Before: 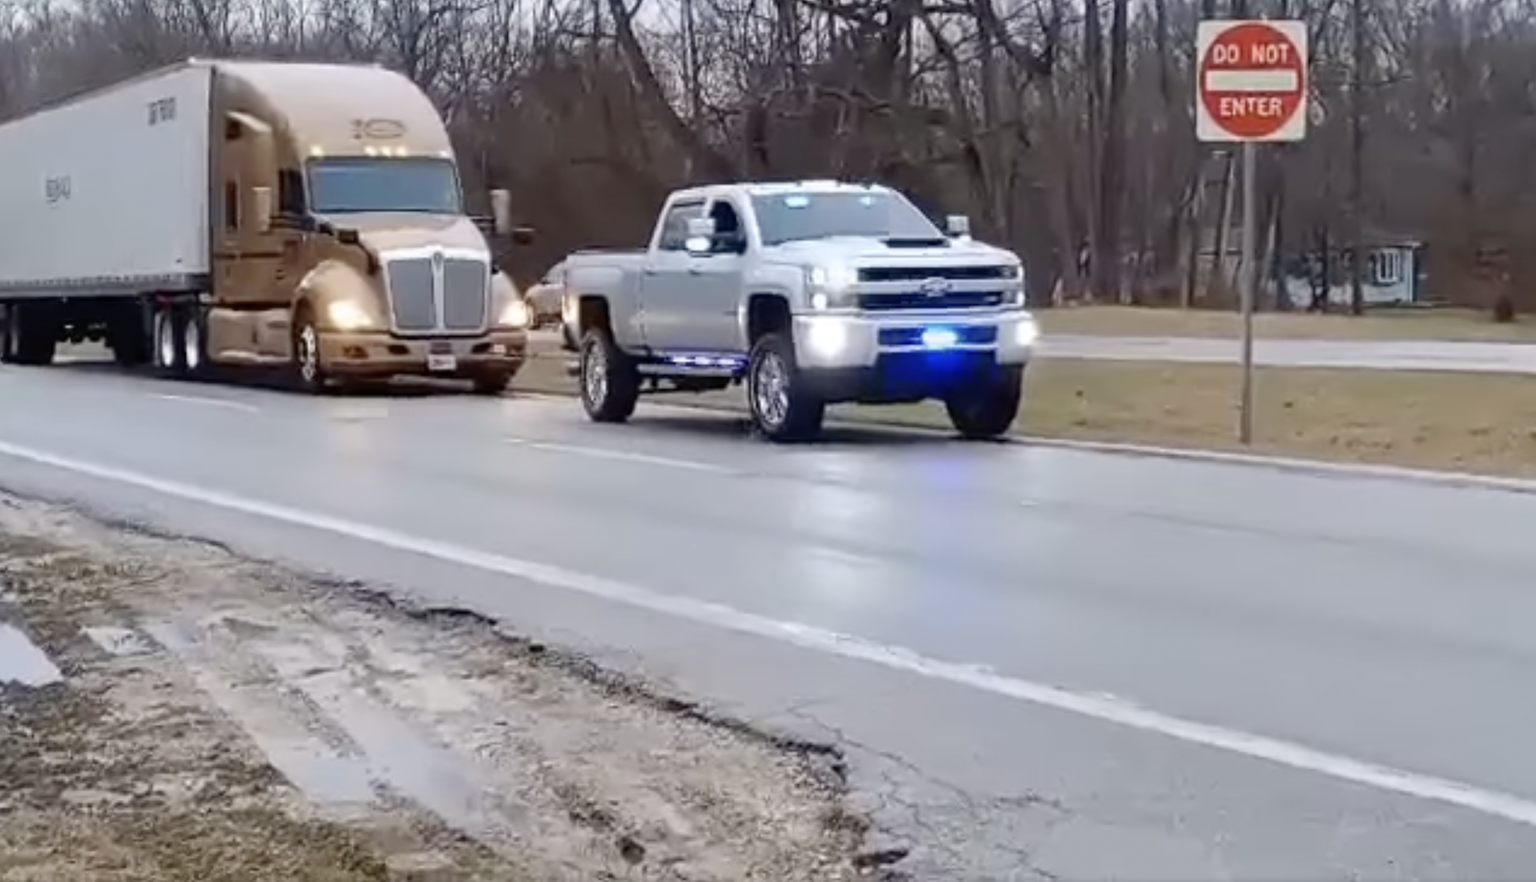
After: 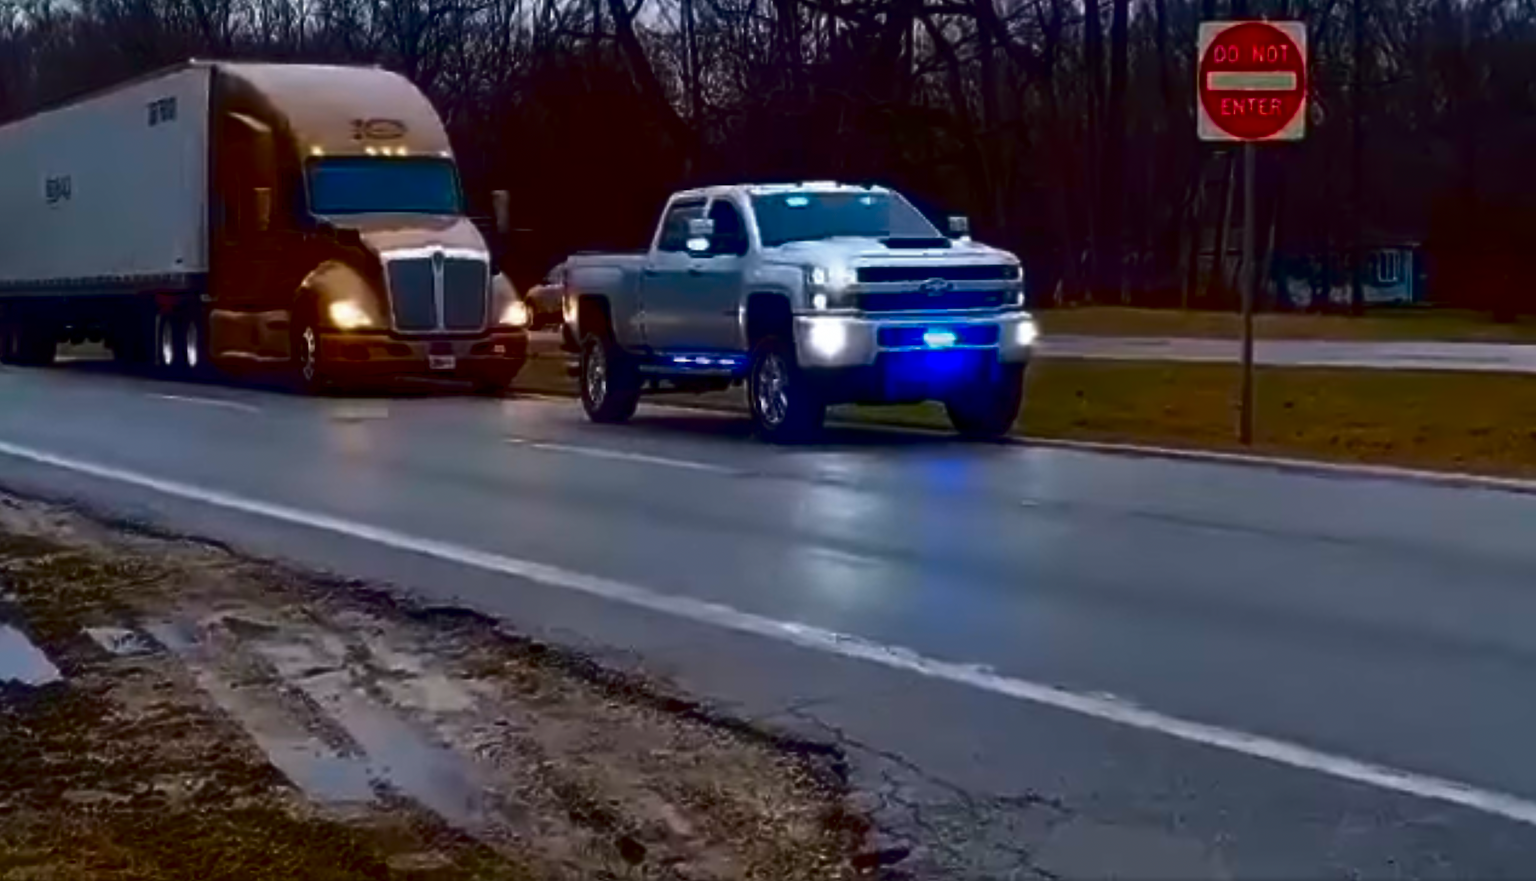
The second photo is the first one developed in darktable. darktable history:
contrast brightness saturation: brightness -0.985, saturation 0.992
